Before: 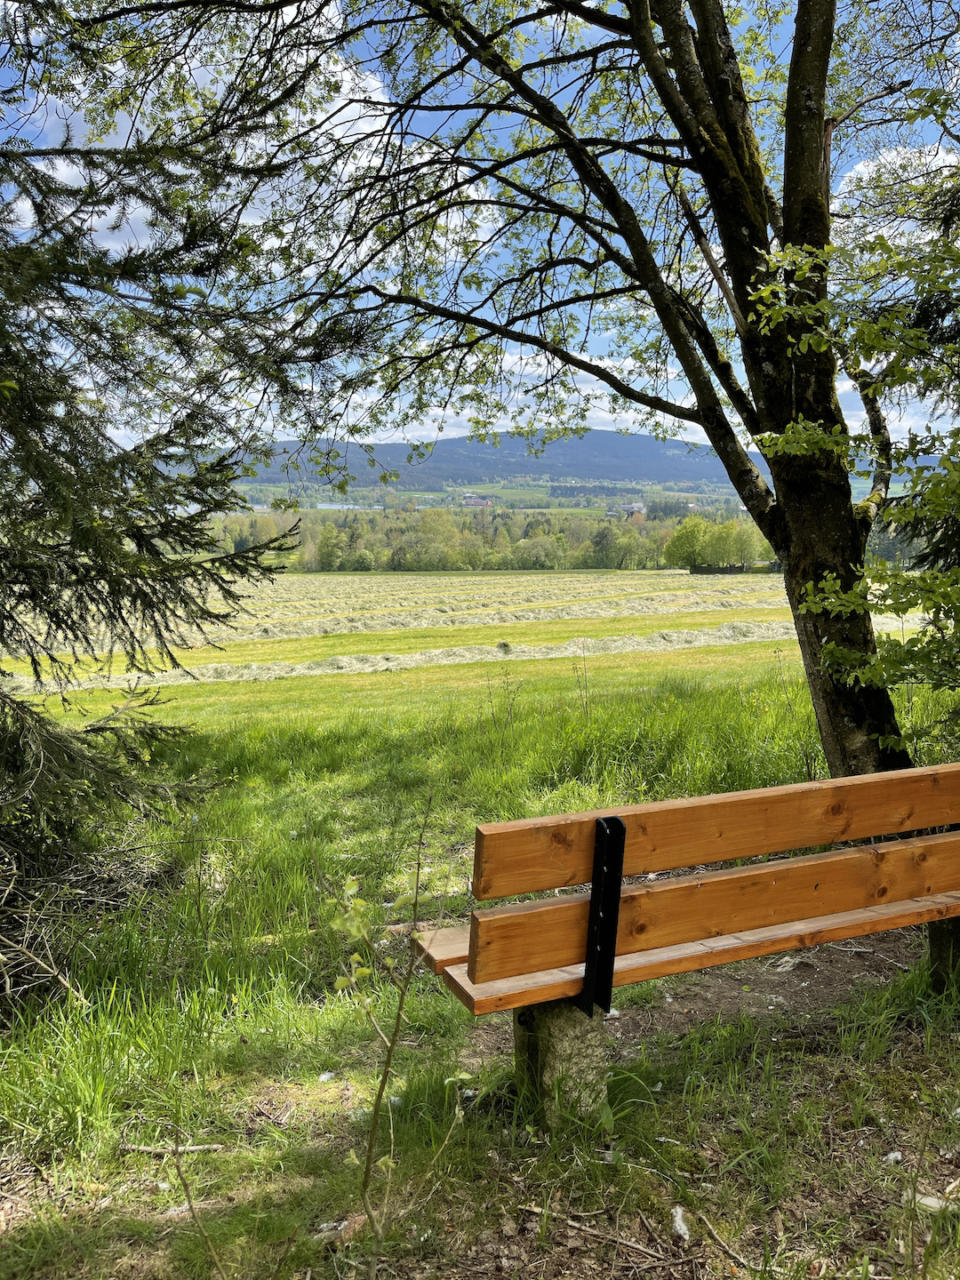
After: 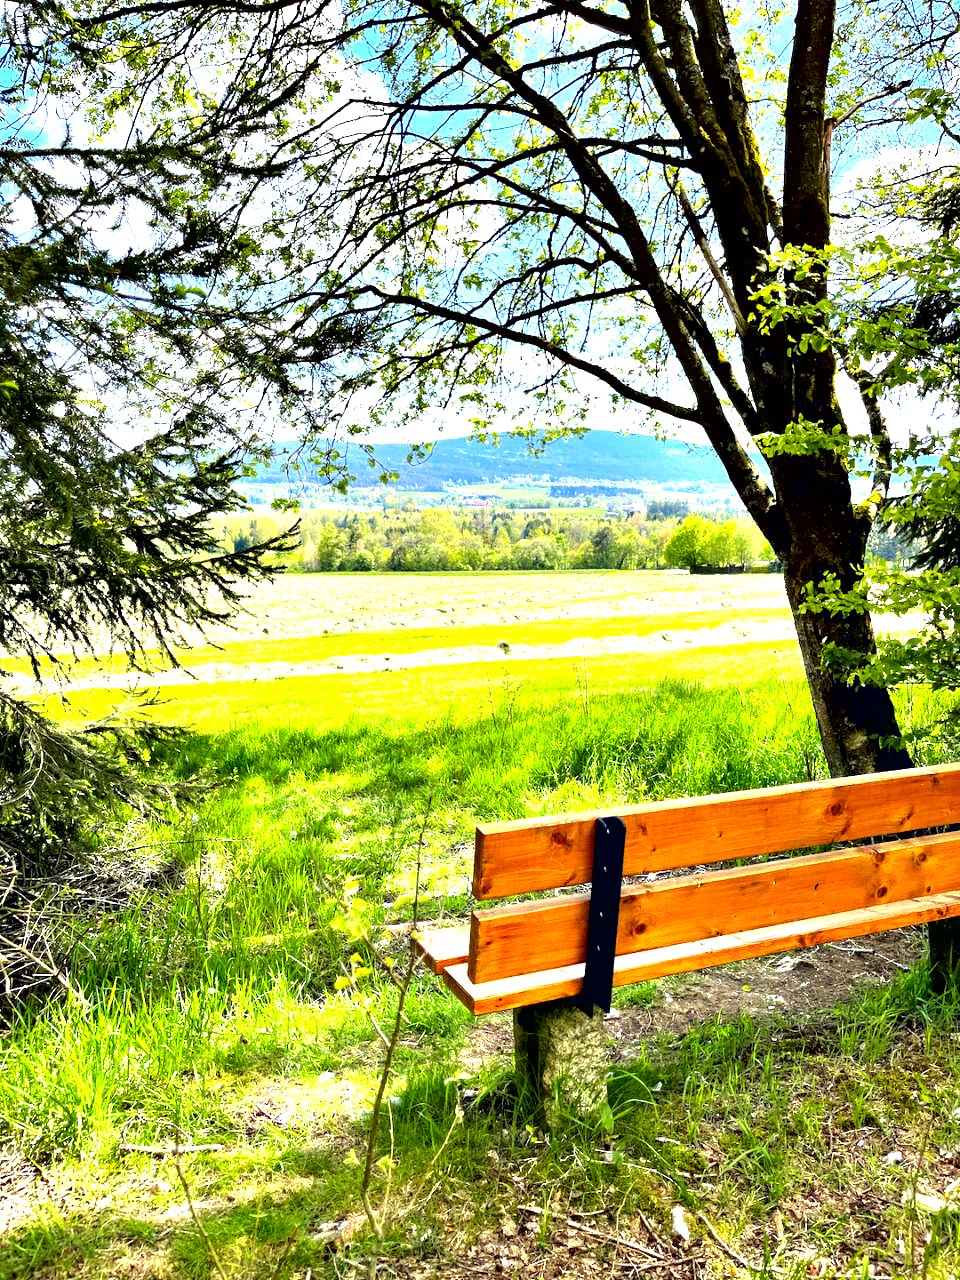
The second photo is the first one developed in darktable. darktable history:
contrast brightness saturation: saturation 0.511
exposure: black level correction 0, exposure 1.462 EV, compensate highlight preservation false
contrast equalizer: y [[0.6 ×6], [0.55 ×6], [0 ×6], [0 ×6], [0 ×6]]
